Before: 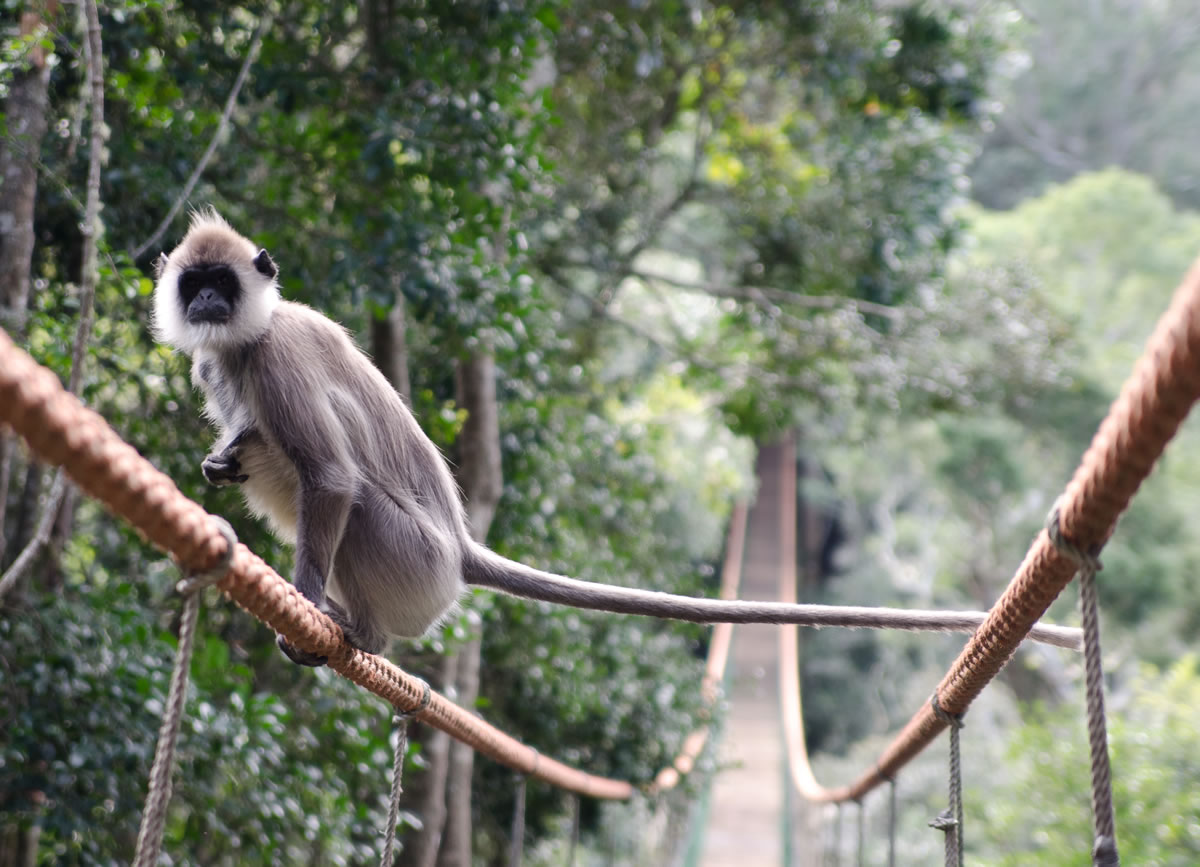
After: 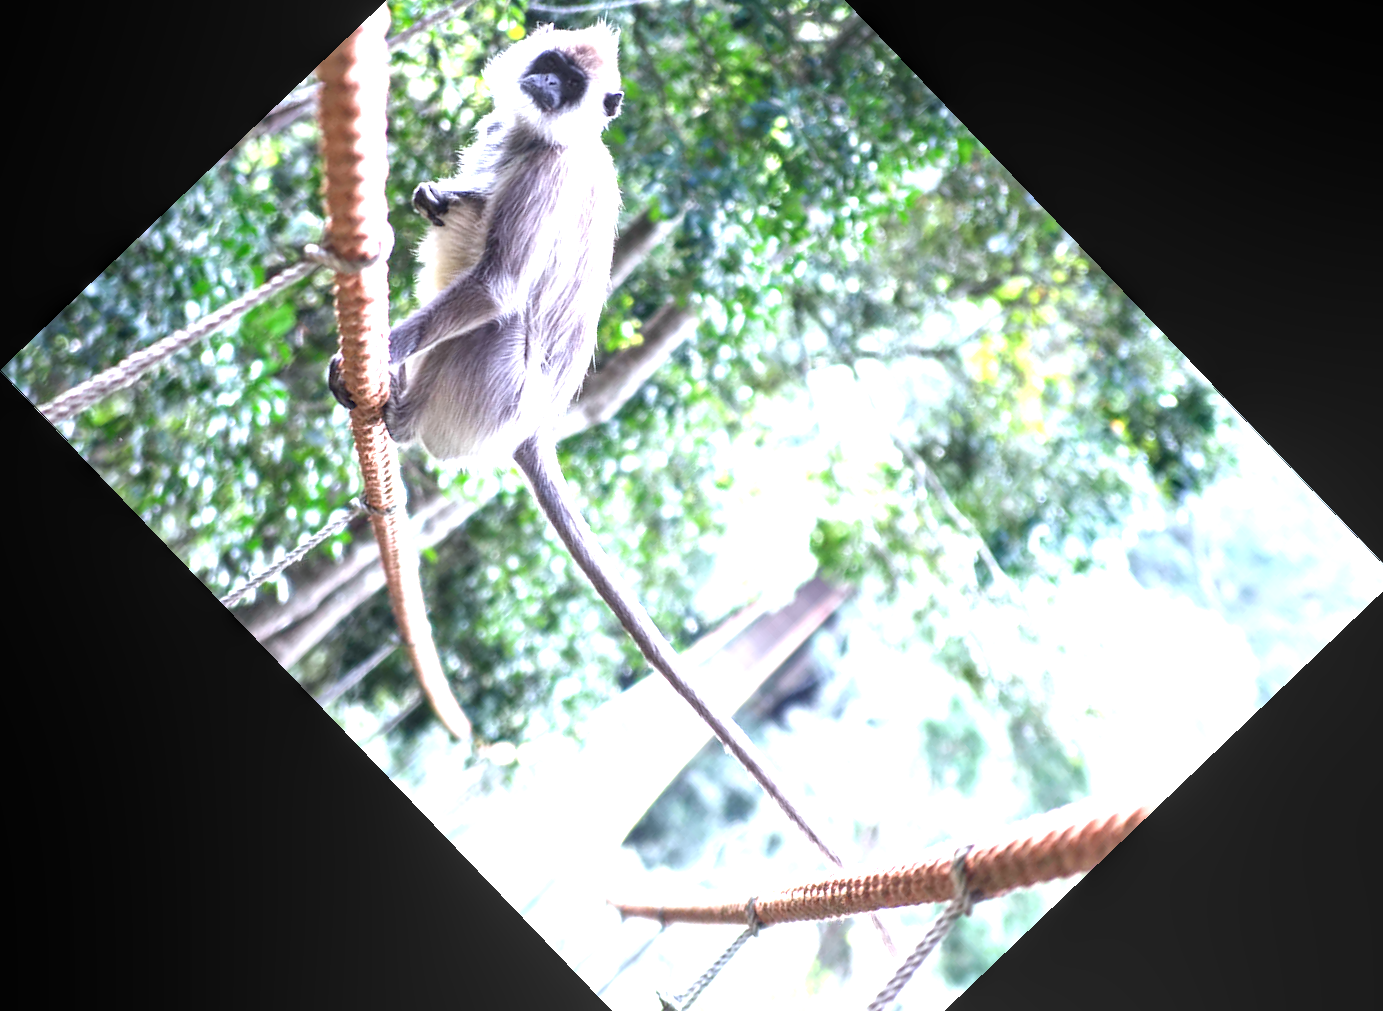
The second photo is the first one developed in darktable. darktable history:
local contrast: on, module defaults
crop and rotate: angle -46.26°, top 16.234%, right 0.912%, bottom 11.704%
exposure: exposure 2 EV, compensate highlight preservation false
rotate and perspective: rotation 0.215°, lens shift (vertical) -0.139, crop left 0.069, crop right 0.939, crop top 0.002, crop bottom 0.996
color calibration: x 0.37, y 0.382, temperature 4313.32 K
